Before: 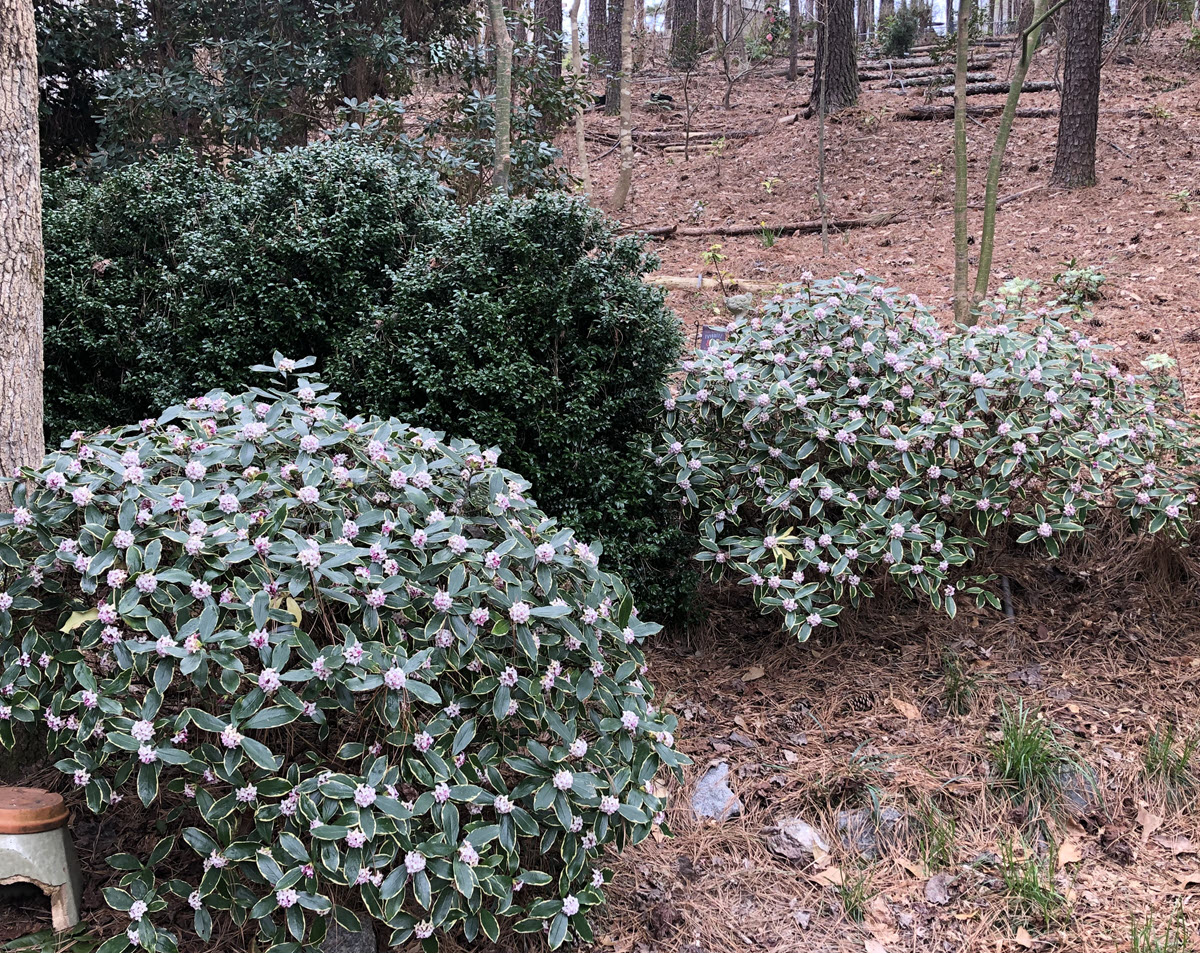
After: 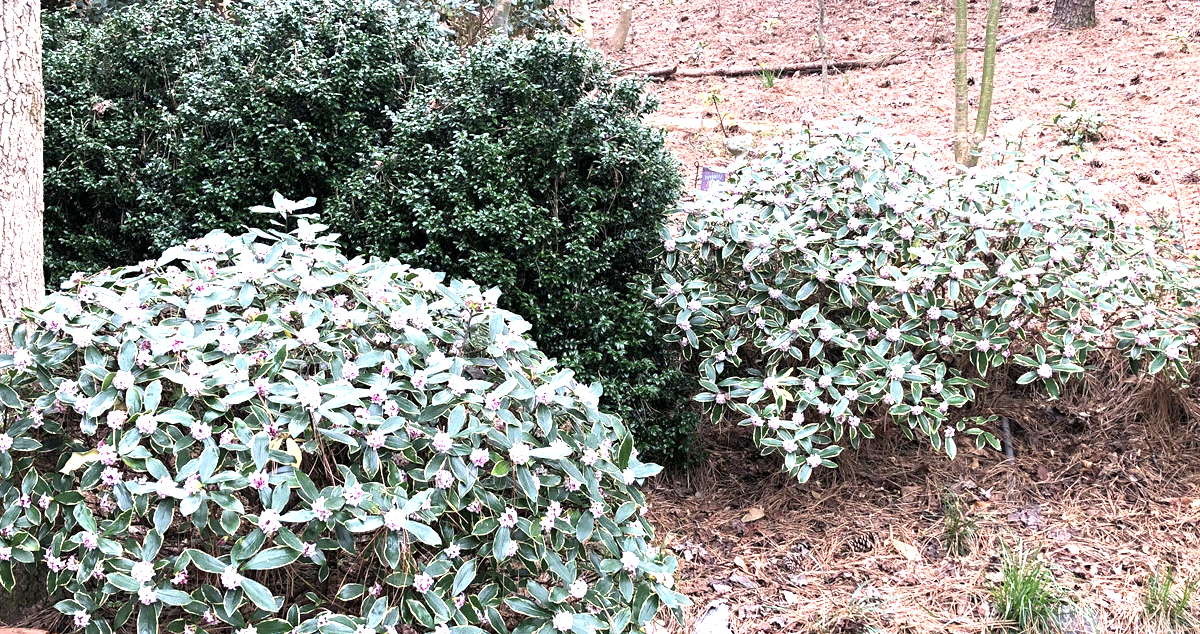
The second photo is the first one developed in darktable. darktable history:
exposure: black level correction 0, exposure 1.45 EV, compensate exposure bias true, compensate highlight preservation false
crop: top 16.727%, bottom 16.727%
color balance: mode lift, gamma, gain (sRGB), lift [0.97, 1, 1, 1], gamma [1.03, 1, 1, 1]
